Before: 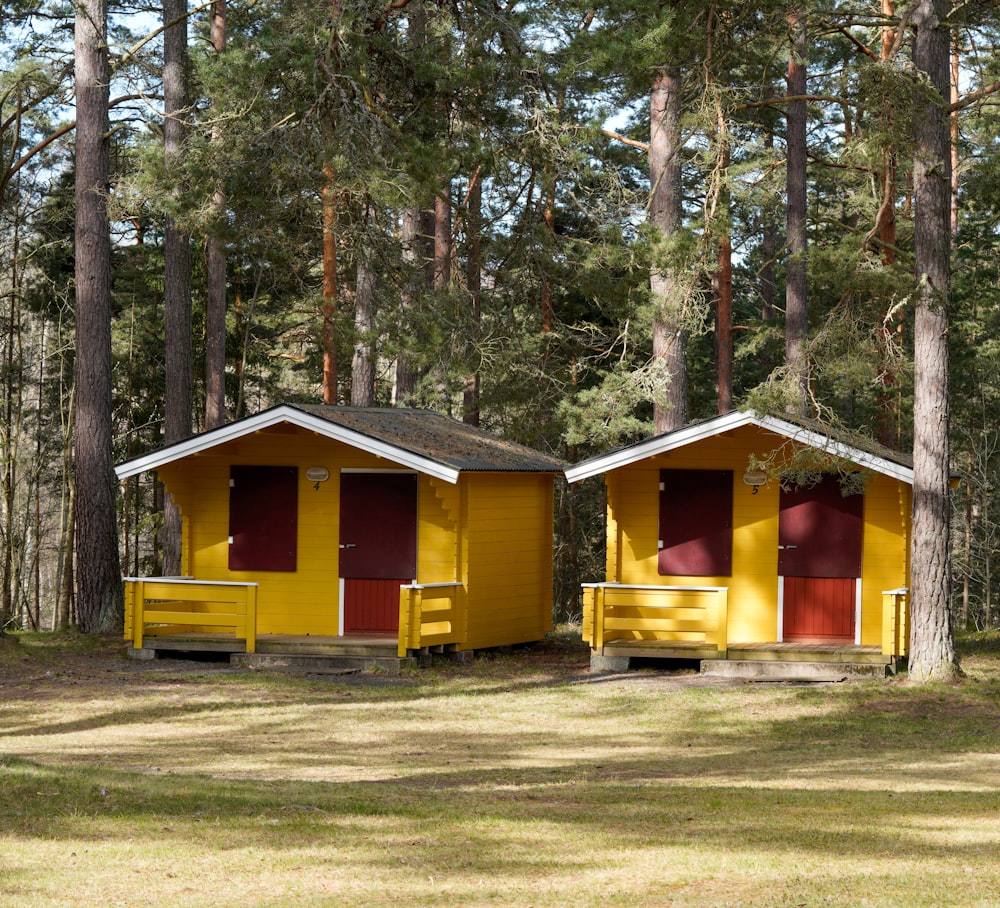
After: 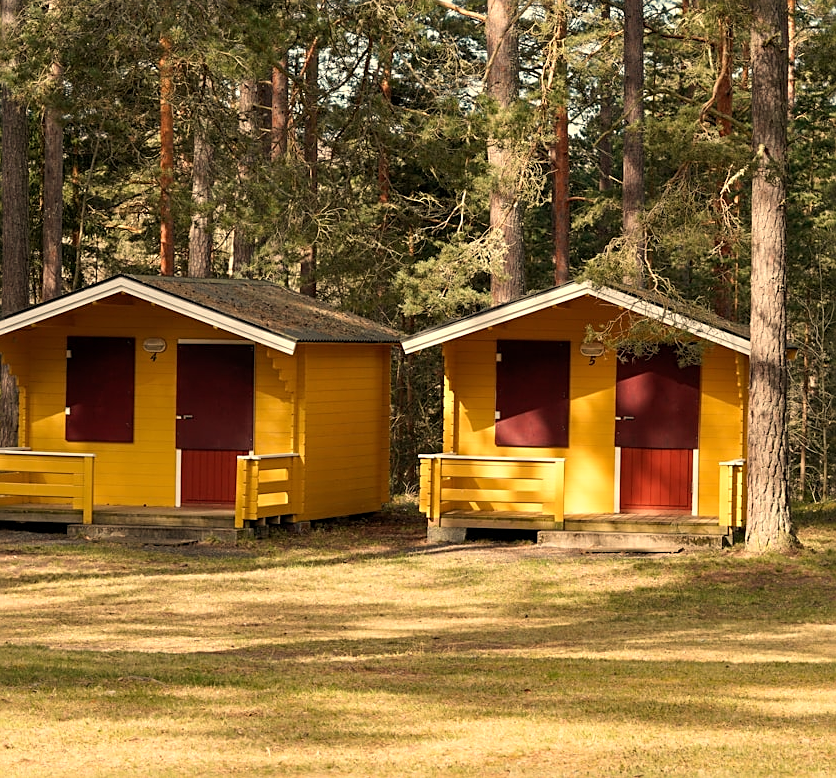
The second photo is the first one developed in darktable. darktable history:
crop: left 16.315%, top 14.246%
white balance: red 1.138, green 0.996, blue 0.812
exposure: compensate highlight preservation false
sharpen: on, module defaults
